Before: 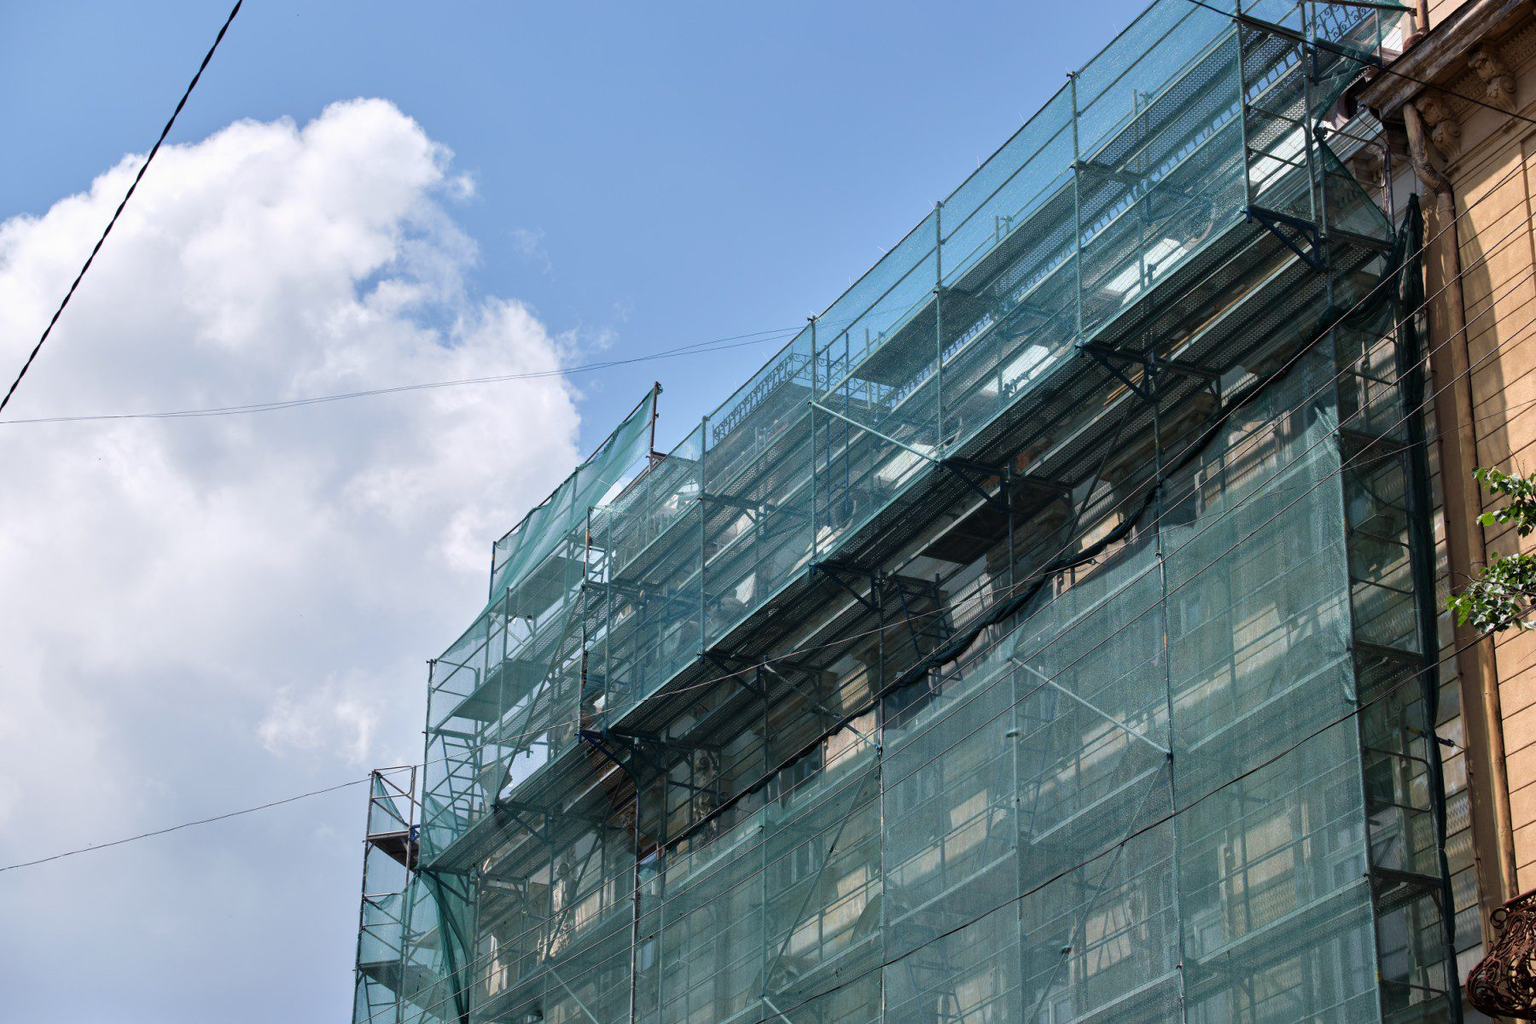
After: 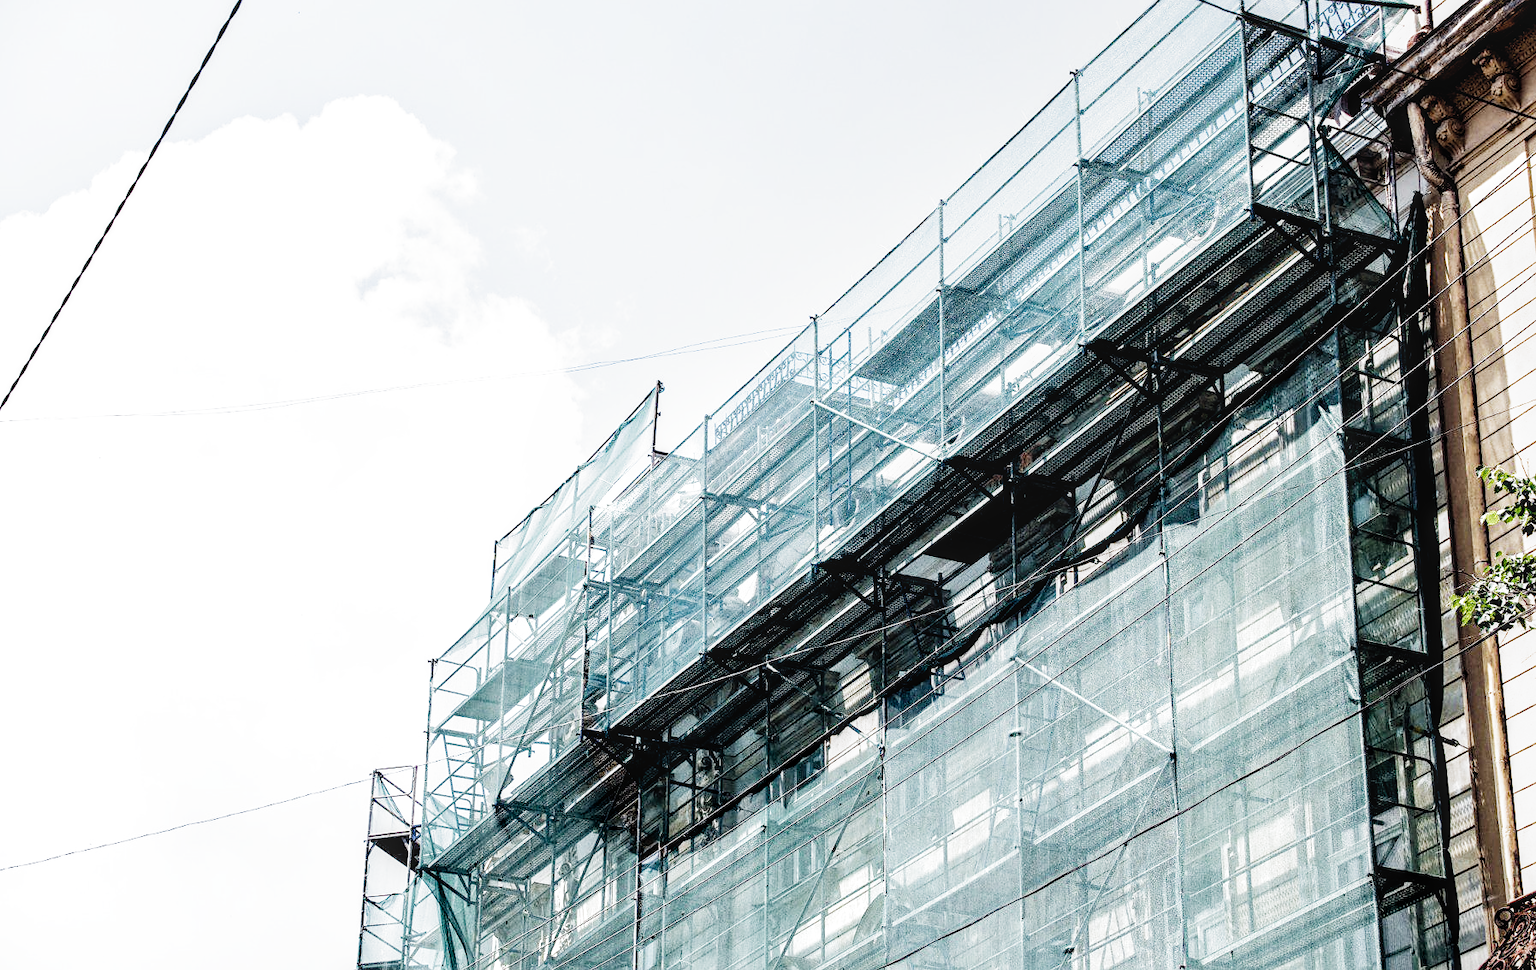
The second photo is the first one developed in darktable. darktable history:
crop: top 0.331%, right 0.256%, bottom 5.097%
local contrast: on, module defaults
exposure: black level correction 0, exposure 1.402 EV, compensate exposure bias true, compensate highlight preservation false
filmic rgb: black relative exposure -5.14 EV, white relative exposure 3.99 EV, hardness 2.9, contrast 1.396, highlights saturation mix -19.34%, preserve chrominance no, color science v4 (2020), contrast in shadows soft
sharpen: radius 1.444, amount 0.411, threshold 1.406
tone equalizer: -8 EV -0.777 EV, -7 EV -0.736 EV, -6 EV -0.611 EV, -5 EV -0.374 EV, -3 EV 0.382 EV, -2 EV 0.6 EV, -1 EV 0.687 EV, +0 EV 0.723 EV, edges refinement/feathering 500, mask exposure compensation -1.57 EV, preserve details no
color balance rgb: power › chroma 0.263%, power › hue 61.68°, global offset › chroma 0.104%, global offset › hue 252.53°, linear chroma grading › global chroma 3.991%, perceptual saturation grading › global saturation 10.044%
